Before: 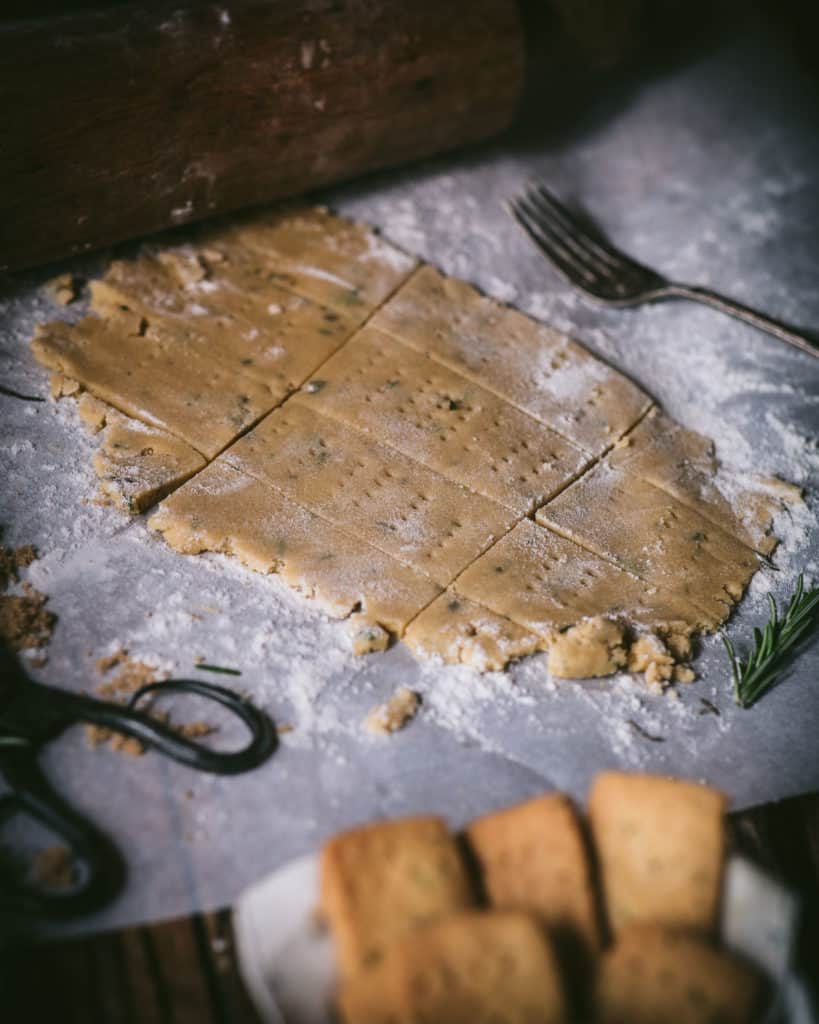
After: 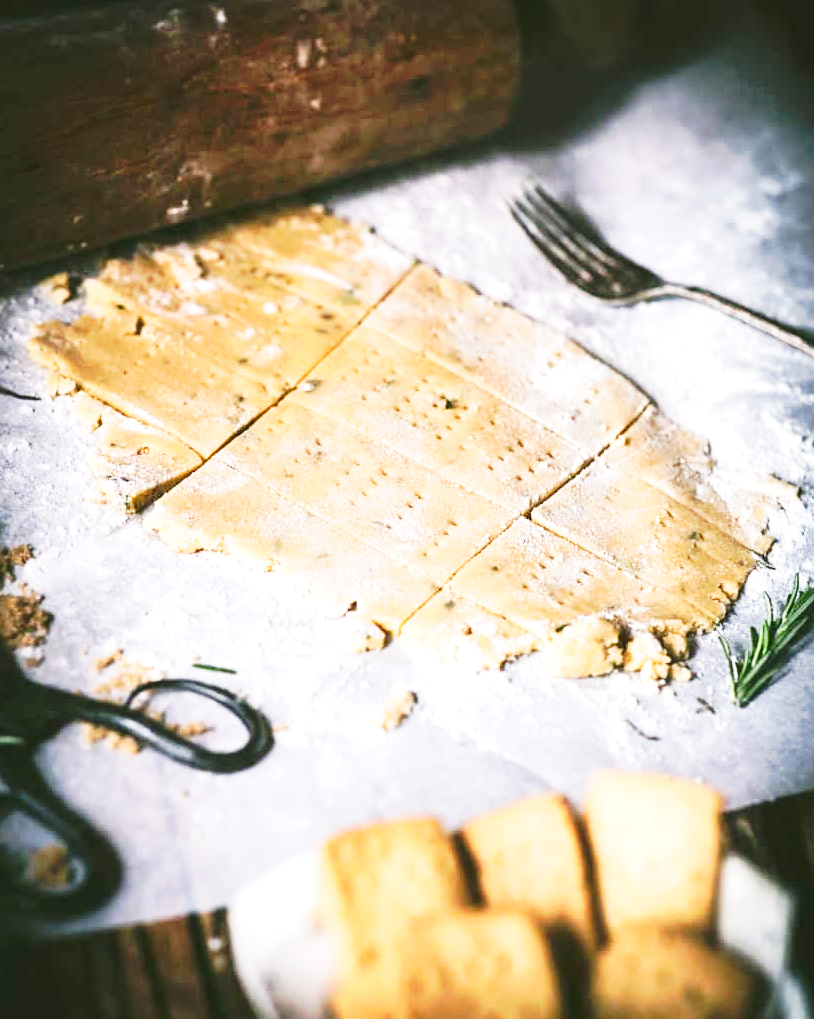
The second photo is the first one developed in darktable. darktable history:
crop and rotate: left 0.531%, top 0.144%, bottom 0.259%
tone curve: curves: ch0 [(0, 0) (0.003, 0.003) (0.011, 0.013) (0.025, 0.029) (0.044, 0.052) (0.069, 0.081) (0.1, 0.116) (0.136, 0.158) (0.177, 0.207) (0.224, 0.268) (0.277, 0.373) (0.335, 0.465) (0.399, 0.565) (0.468, 0.674) (0.543, 0.79) (0.623, 0.853) (0.709, 0.918) (0.801, 0.956) (0.898, 0.977) (1, 1)], preserve colors none
sharpen: amount 0.201
exposure: black level correction 0, exposure 1.107 EV, compensate highlight preservation false
